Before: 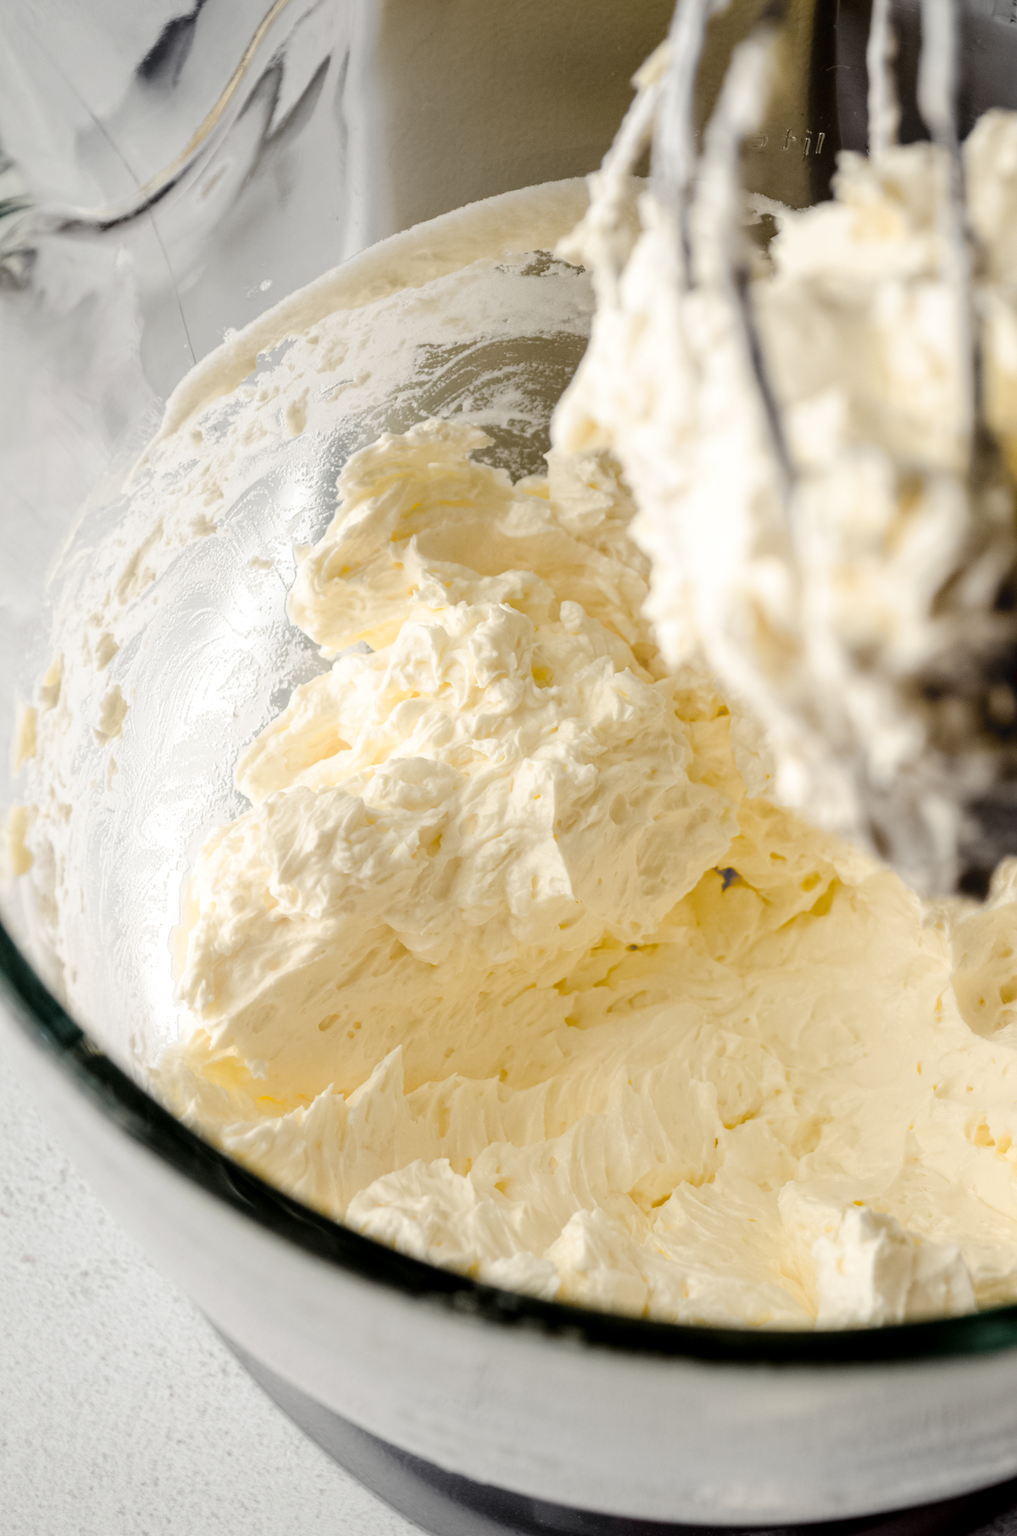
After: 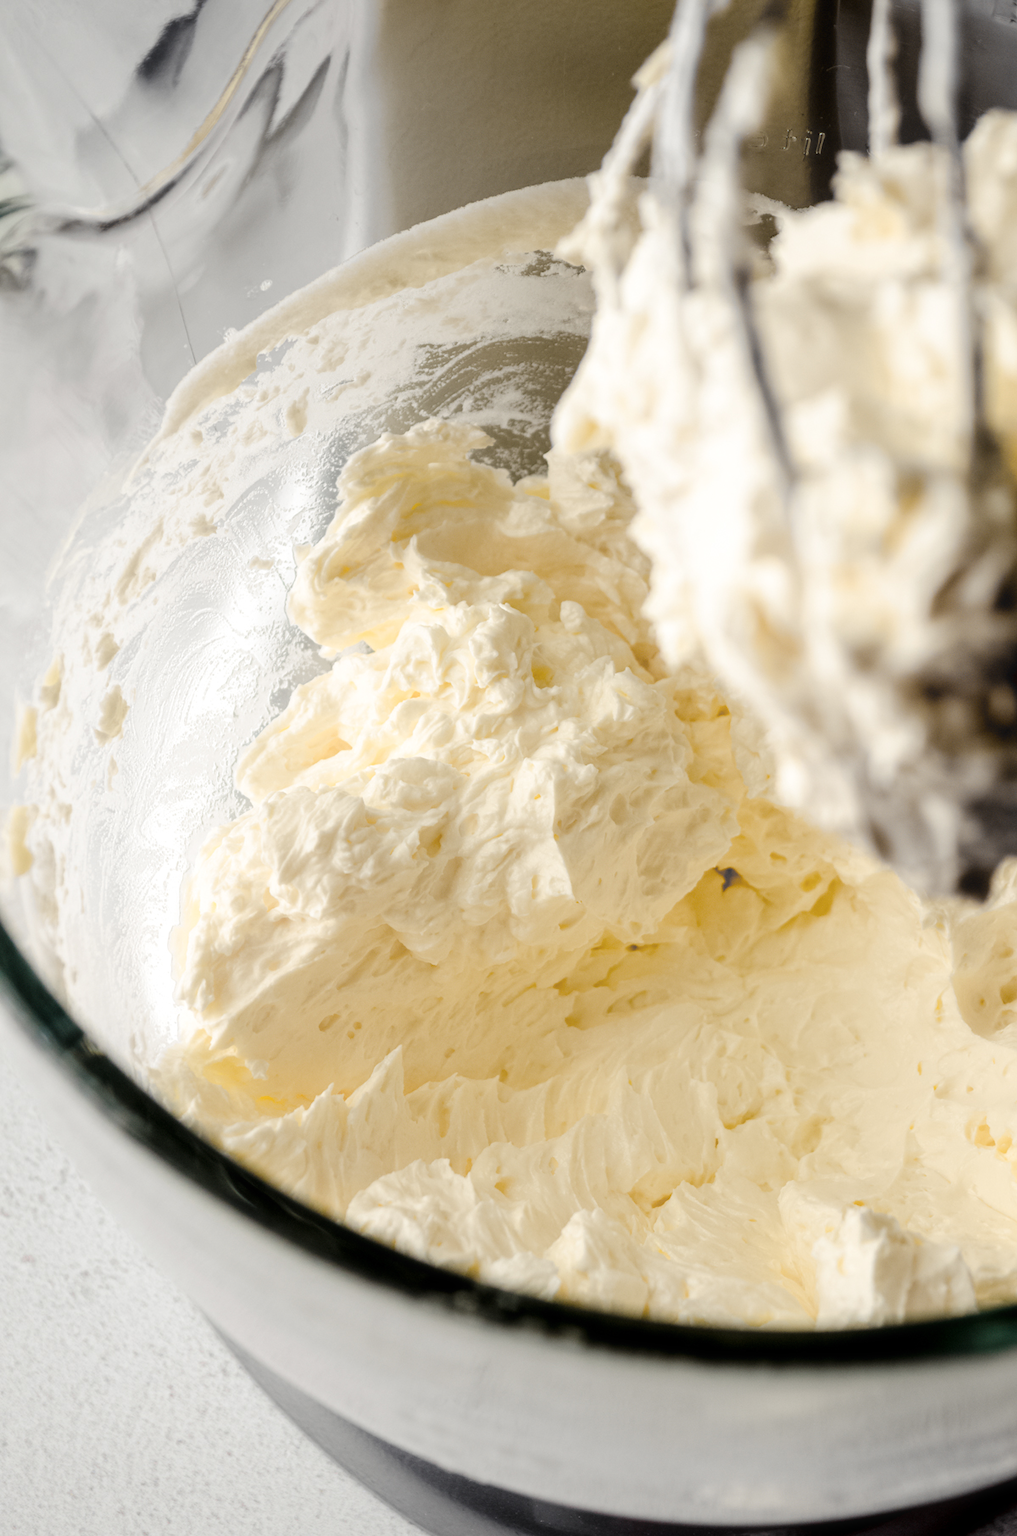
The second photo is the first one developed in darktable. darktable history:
haze removal: strength -0.111, compatibility mode true, adaptive false
